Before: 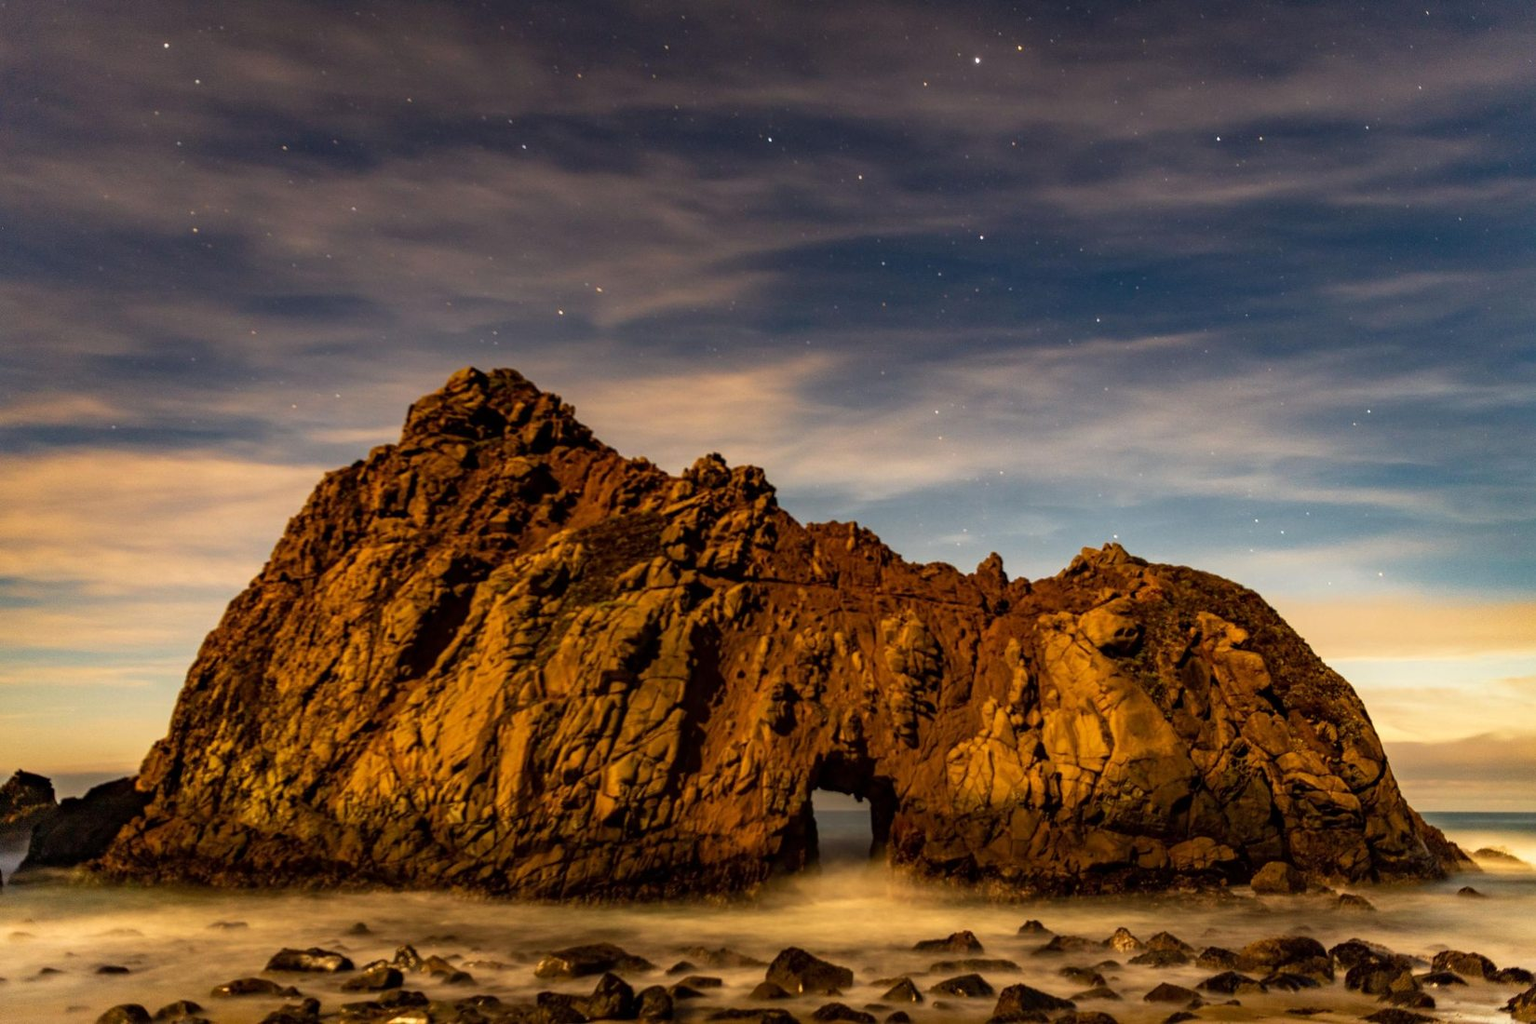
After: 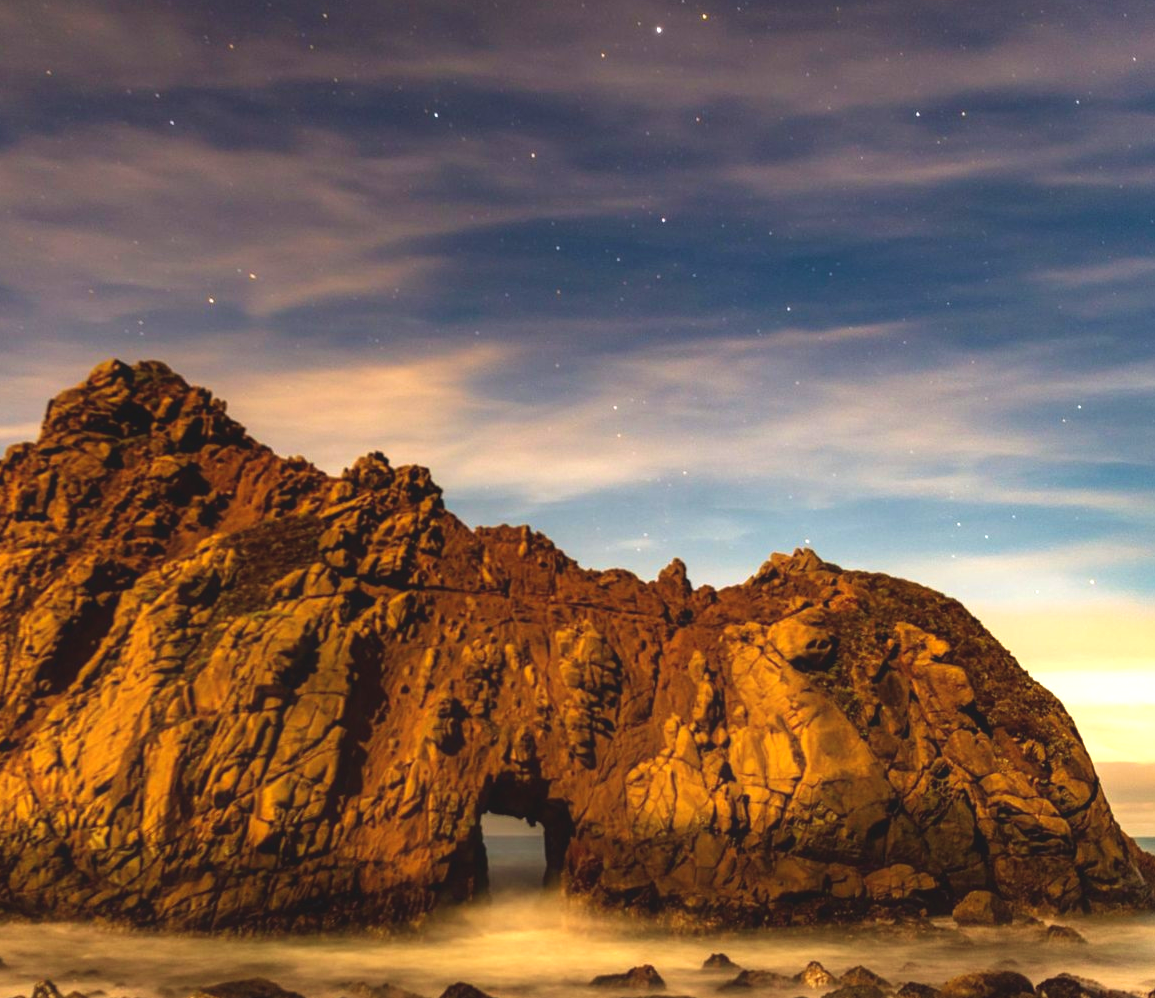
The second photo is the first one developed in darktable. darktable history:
crop and rotate: left 23.705%, top 3.218%, right 6.295%, bottom 5.966%
velvia: on, module defaults
contrast equalizer: octaves 7, y [[0.5, 0.488, 0.462, 0.461, 0.491, 0.5], [0.5 ×6], [0.5 ×6], [0 ×6], [0 ×6]]
exposure: black level correction -0.005, exposure 0.626 EV, compensate exposure bias true, compensate highlight preservation false
